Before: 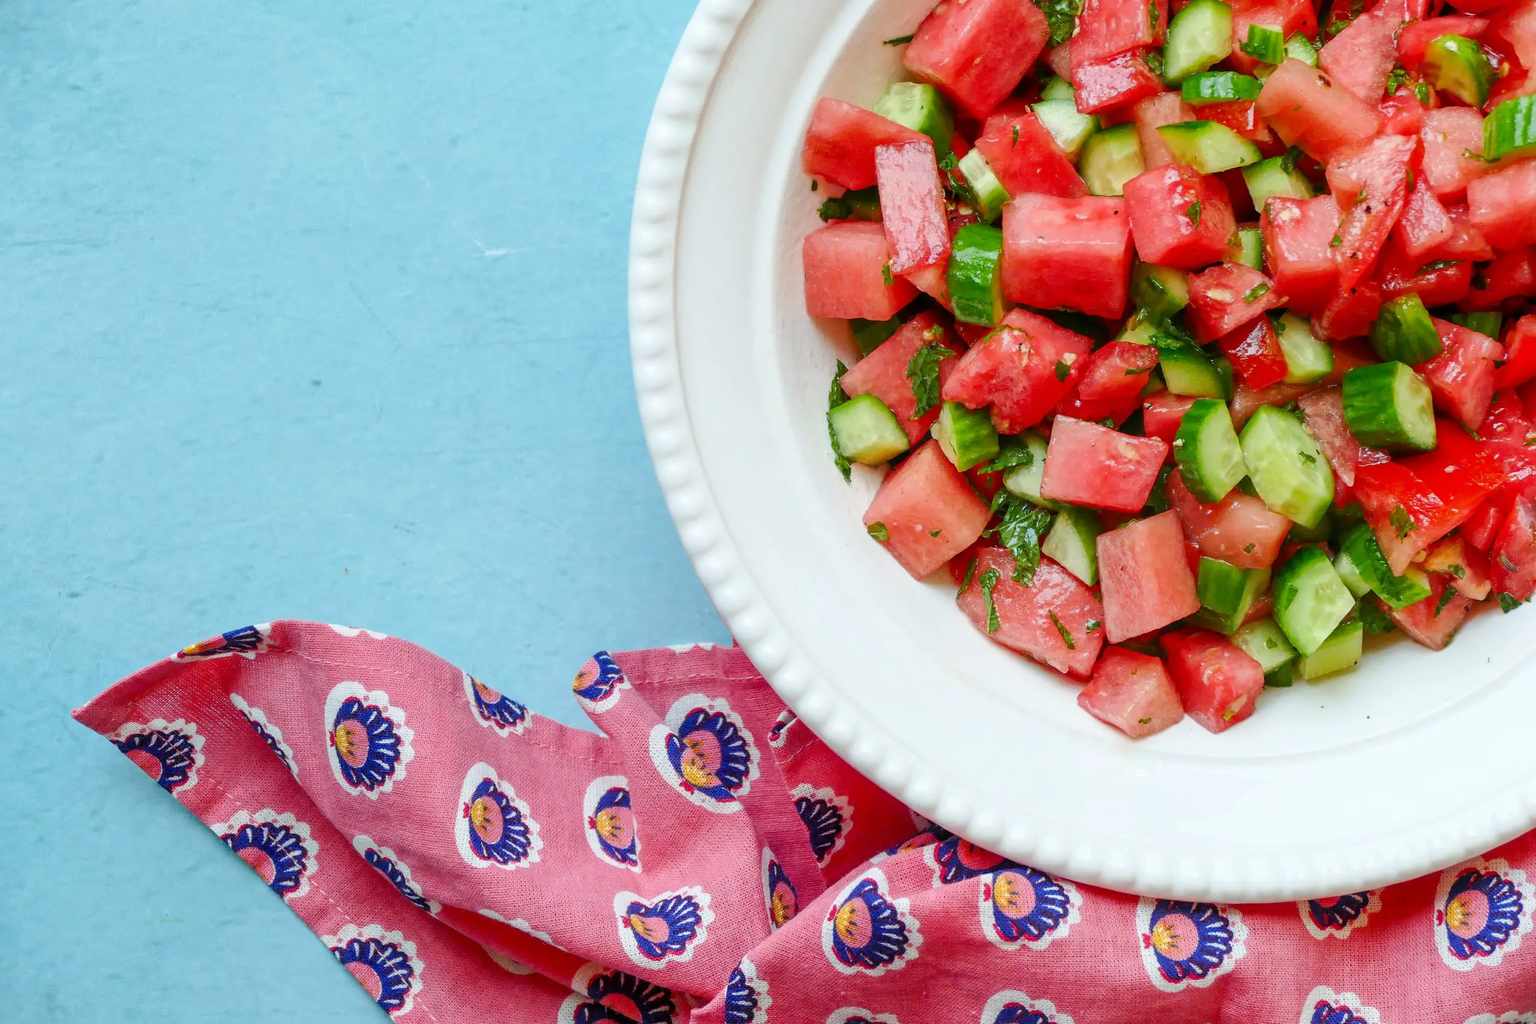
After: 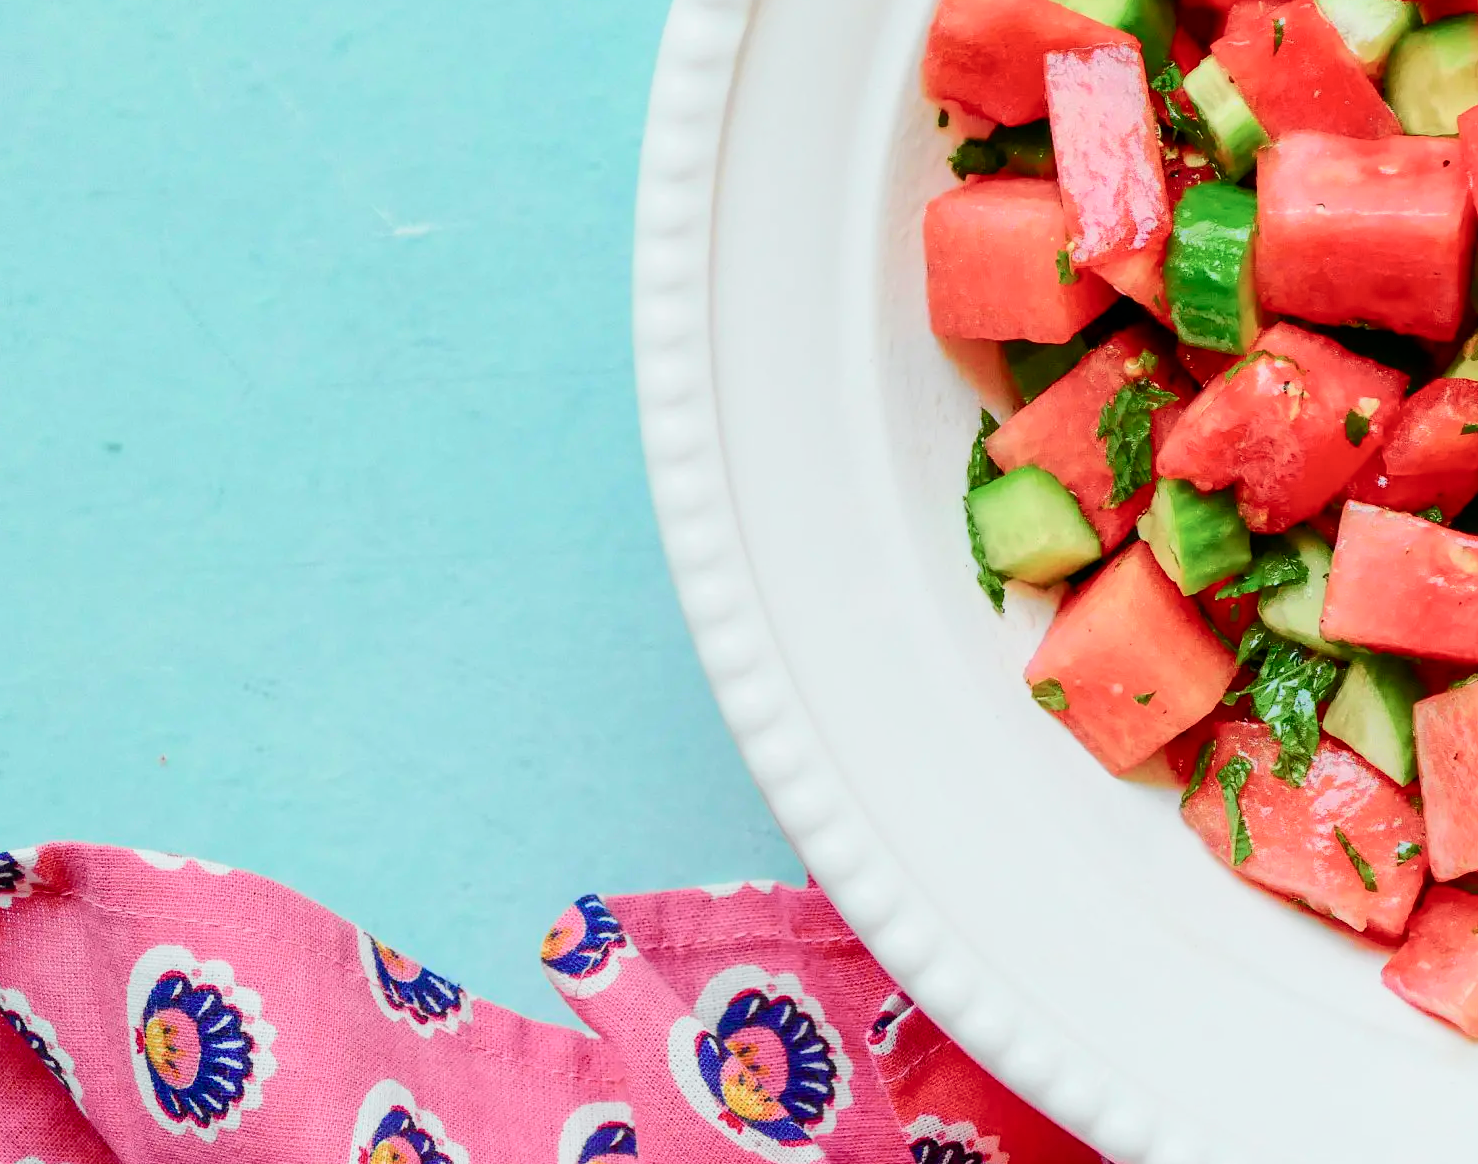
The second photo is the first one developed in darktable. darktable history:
crop: left 16.202%, top 11.208%, right 26.045%, bottom 20.557%
filmic rgb: black relative exposure -16 EV, white relative exposure 2.93 EV, hardness 10.04, color science v6 (2022)
tone curve: curves: ch0 [(0, 0) (0.037, 0.011) (0.131, 0.108) (0.279, 0.279) (0.476, 0.554) (0.617, 0.693) (0.704, 0.77) (0.813, 0.852) (0.916, 0.924) (1, 0.993)]; ch1 [(0, 0) (0.318, 0.278) (0.444, 0.427) (0.493, 0.492) (0.508, 0.502) (0.534, 0.531) (0.562, 0.571) (0.626, 0.667) (0.746, 0.764) (1, 1)]; ch2 [(0, 0) (0.316, 0.292) (0.381, 0.37) (0.423, 0.448) (0.476, 0.492) (0.502, 0.498) (0.522, 0.518) (0.533, 0.532) (0.586, 0.631) (0.634, 0.663) (0.7, 0.7) (0.861, 0.808) (1, 0.951)], color space Lab, independent channels, preserve colors none
